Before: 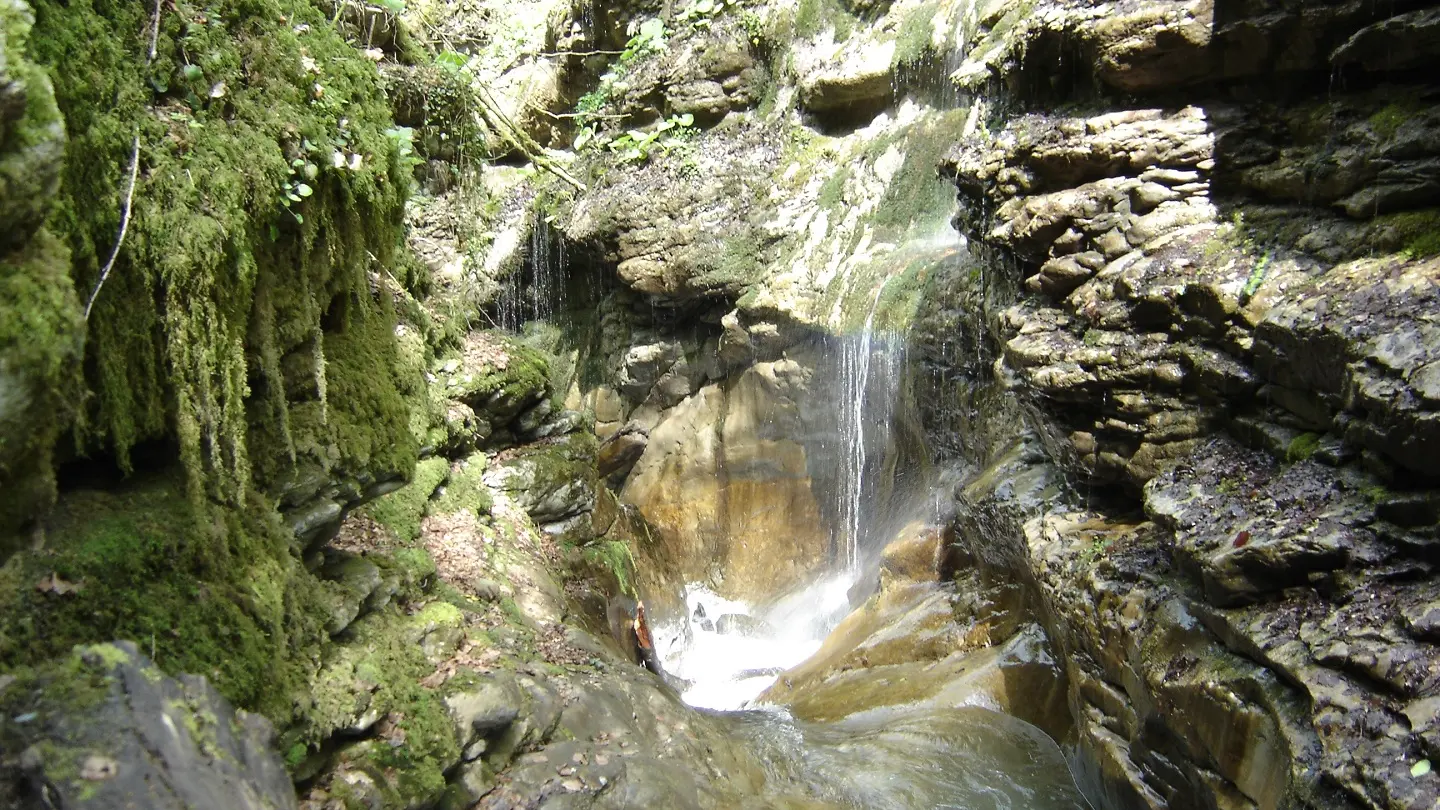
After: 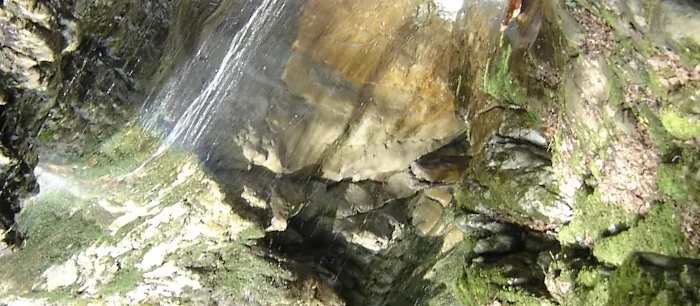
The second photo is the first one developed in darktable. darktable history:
crop and rotate: angle 148.64°, left 9.139%, top 15.625%, right 4.367%, bottom 17.155%
